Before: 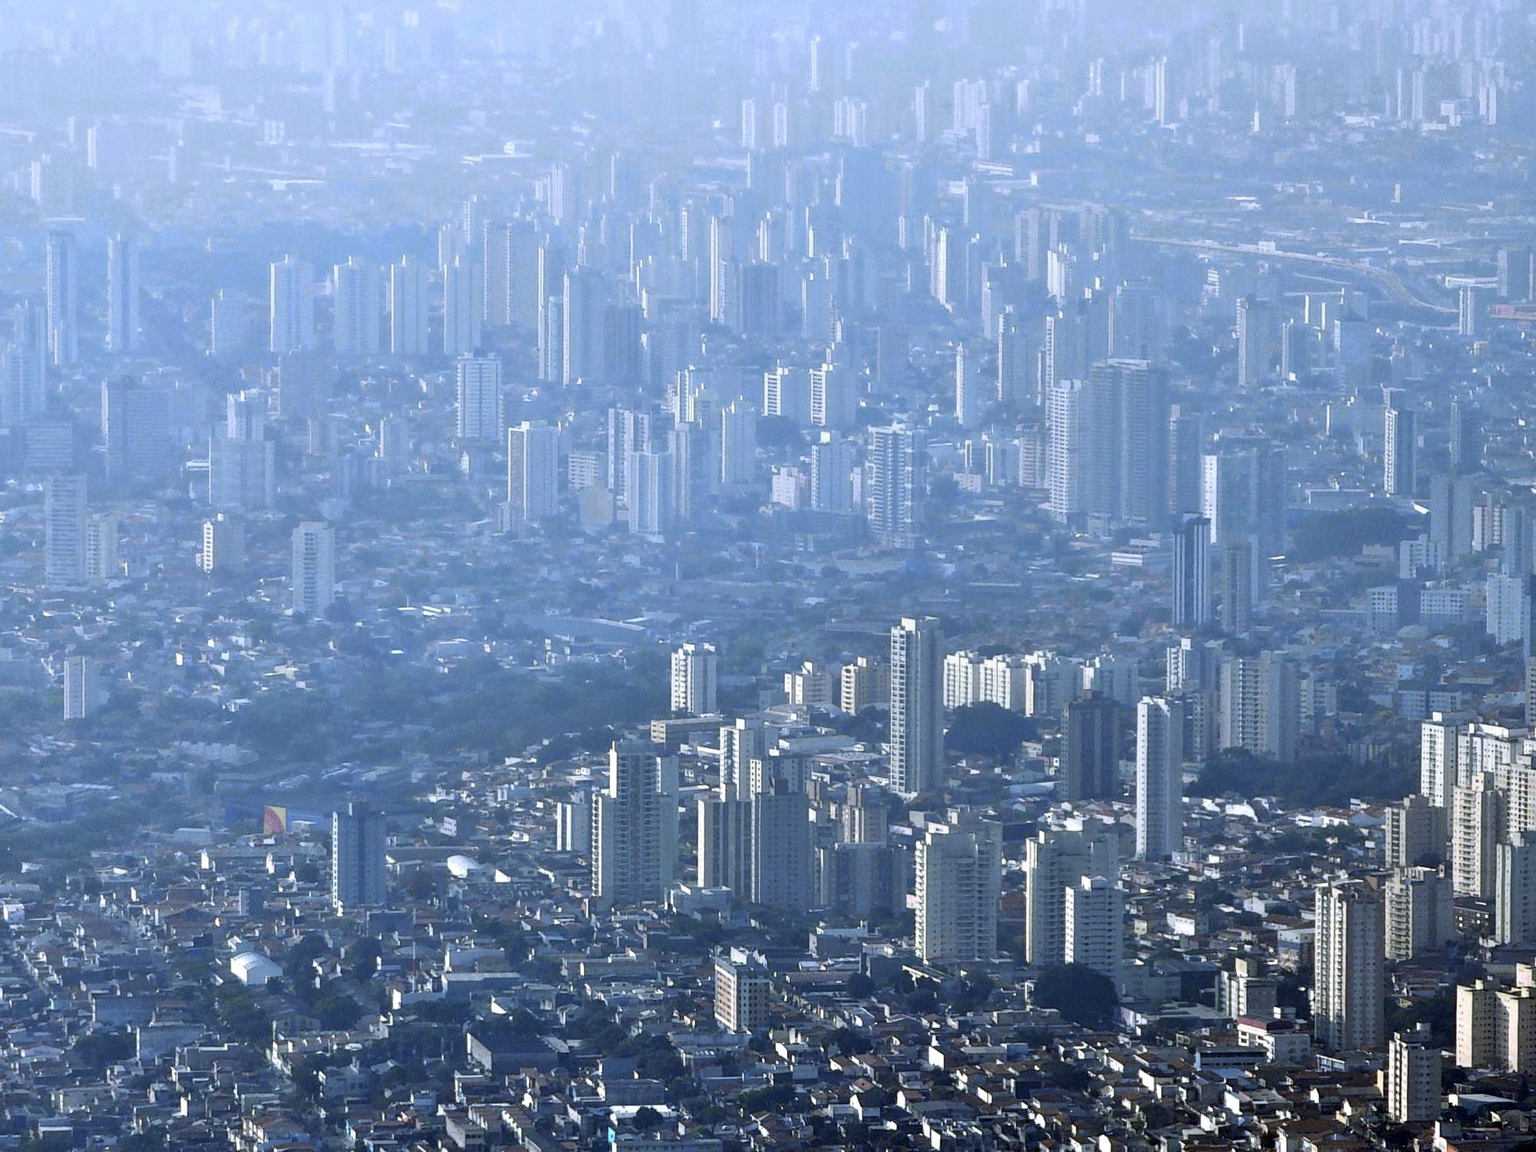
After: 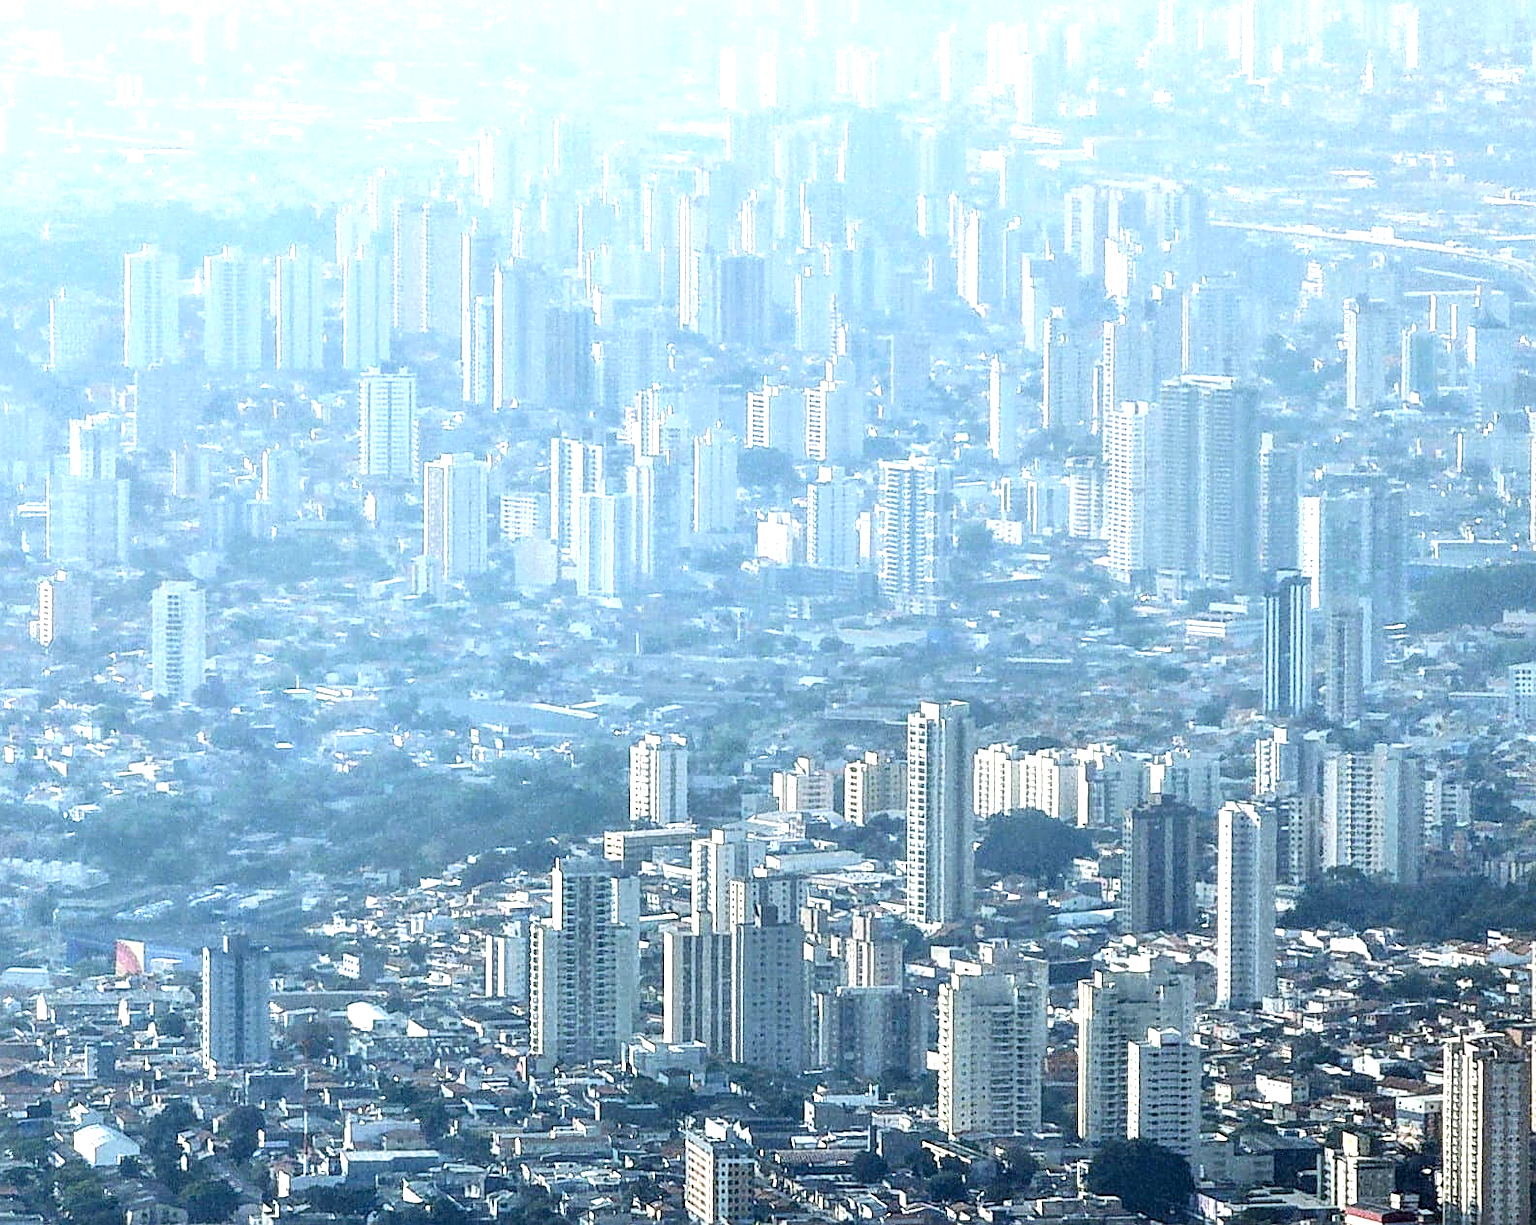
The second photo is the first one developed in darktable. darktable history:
exposure: exposure 0.935 EV, compensate highlight preservation false
white balance: red 1.029, blue 0.92
base curve: curves: ch0 [(0, 0) (0.472, 0.508) (1, 1)]
contrast brightness saturation: contrast 0.11, saturation -0.17
tone equalizer: on, module defaults
crop: left 11.225%, top 5.381%, right 9.565%, bottom 10.314%
sharpen: on, module defaults
local contrast: highlights 61%, detail 143%, midtone range 0.428
